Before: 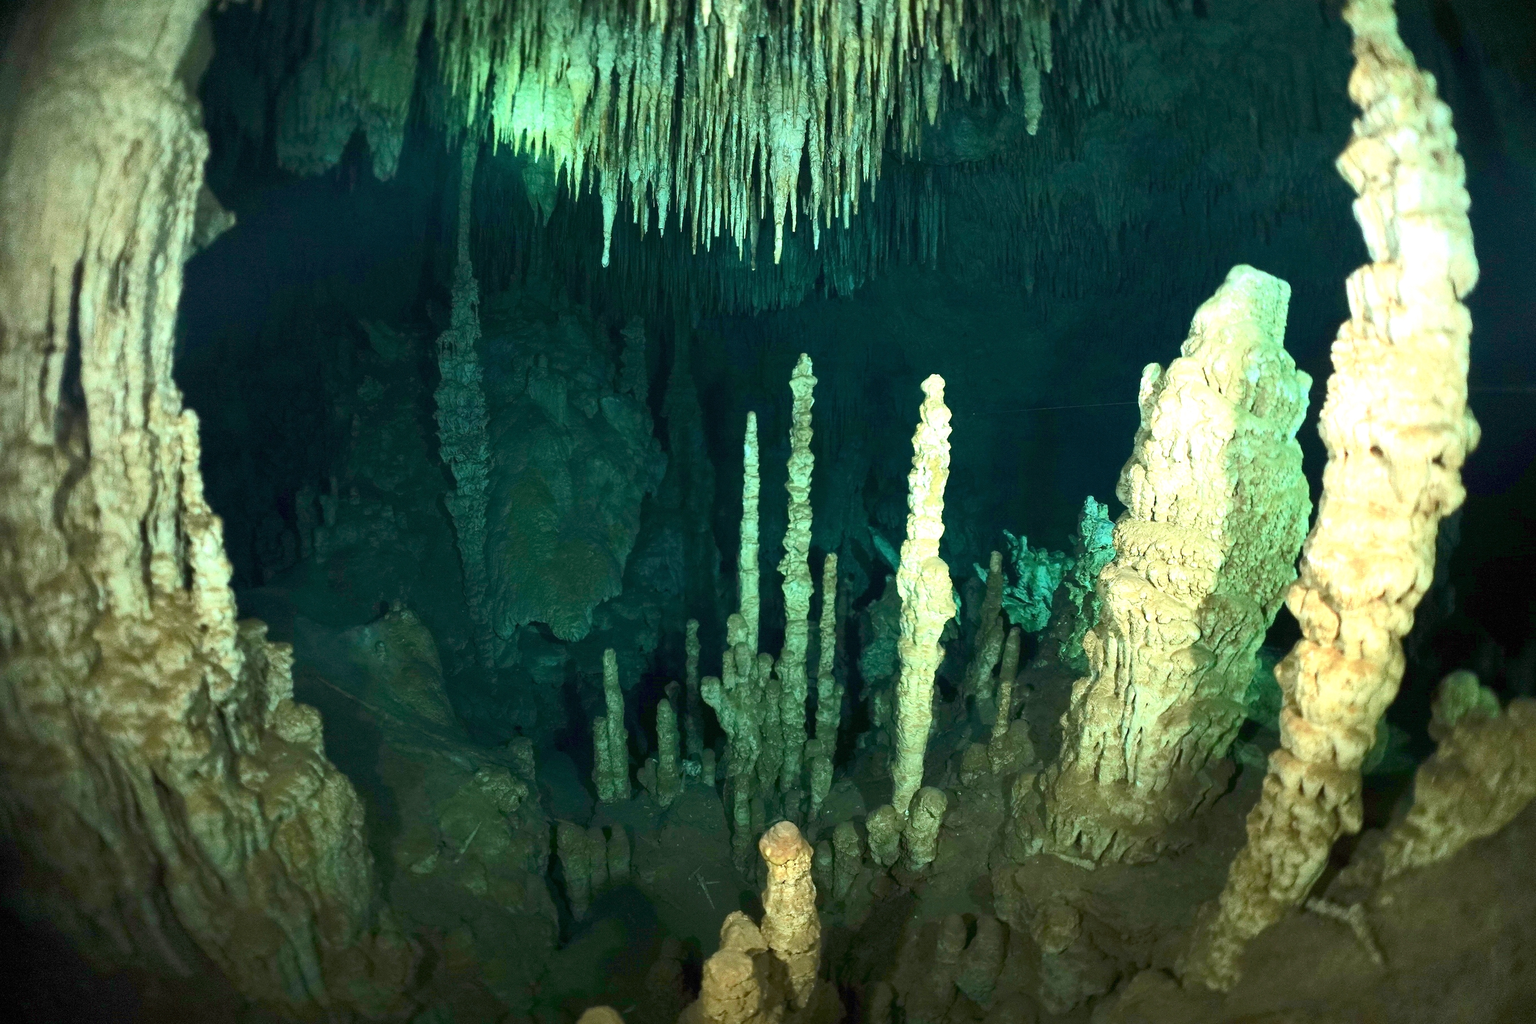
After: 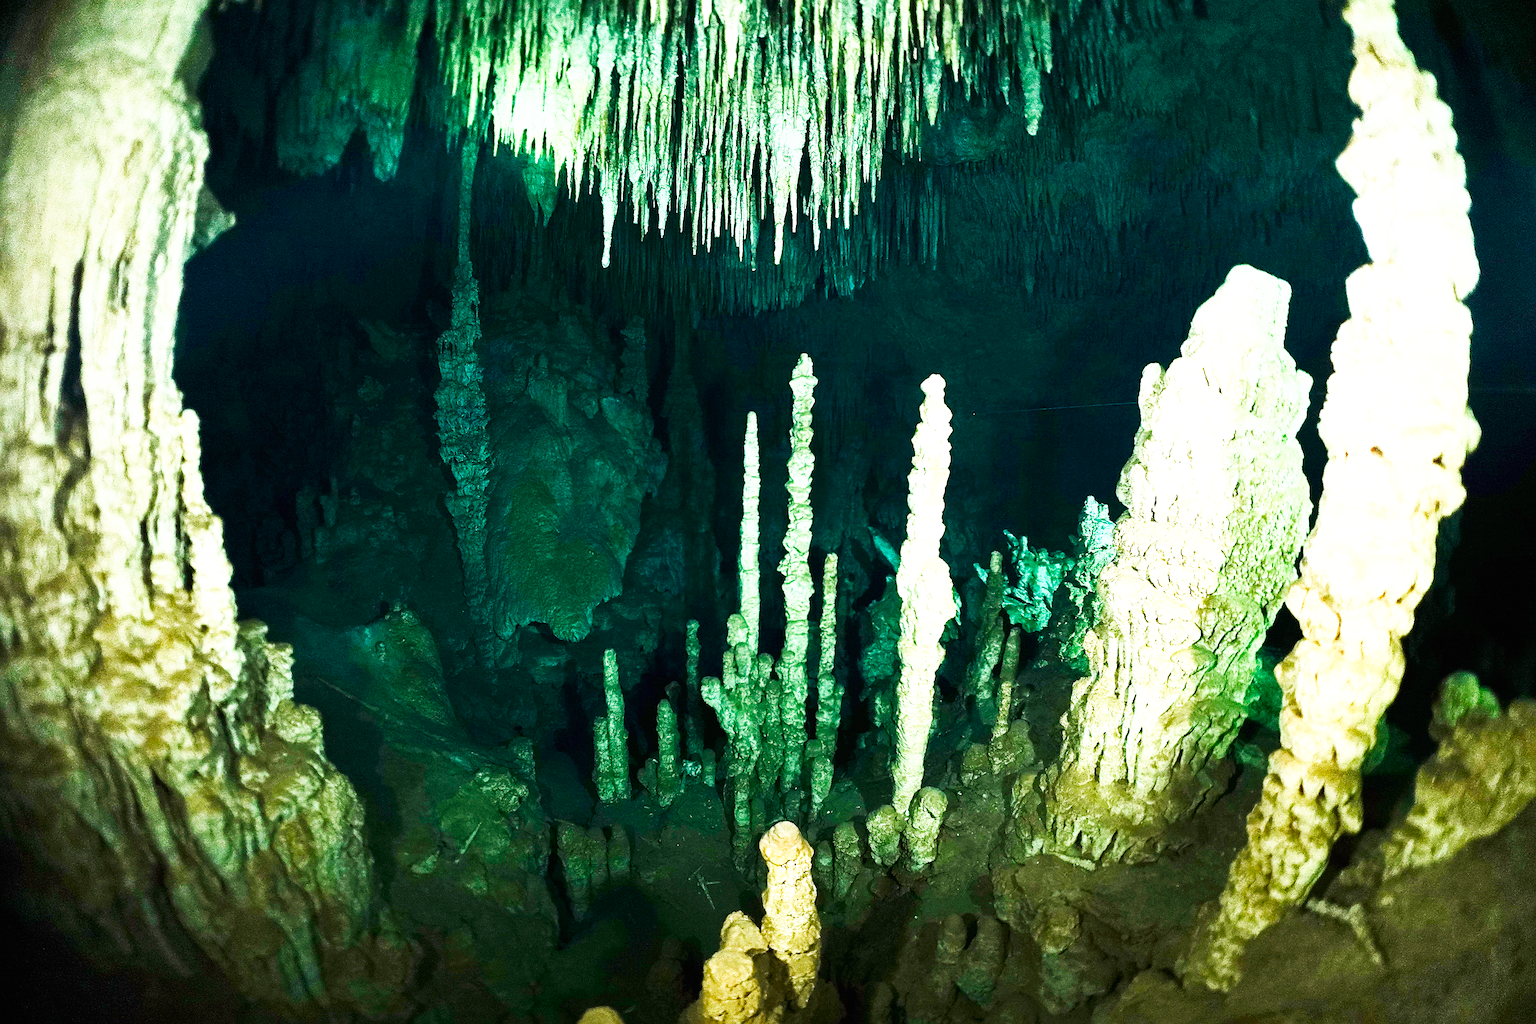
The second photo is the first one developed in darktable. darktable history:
base curve: curves: ch0 [(0, 0) (0.007, 0.004) (0.027, 0.03) (0.046, 0.07) (0.207, 0.54) (0.442, 0.872) (0.673, 0.972) (1, 1)], preserve colors none
color balance rgb: shadows fall-off 101%, linear chroma grading › mid-tones 7.63%, perceptual saturation grading › mid-tones 11.68%, mask middle-gray fulcrum 22.45%, global vibrance 10.11%, saturation formula JzAzBz (2021)
tone equalizer: -8 EV -0.417 EV, -7 EV -0.389 EV, -6 EV -0.333 EV, -5 EV -0.222 EV, -3 EV 0.222 EV, -2 EV 0.333 EV, -1 EV 0.389 EV, +0 EV 0.417 EV, edges refinement/feathering 500, mask exposure compensation -1.57 EV, preserve details no
sharpen: on, module defaults
